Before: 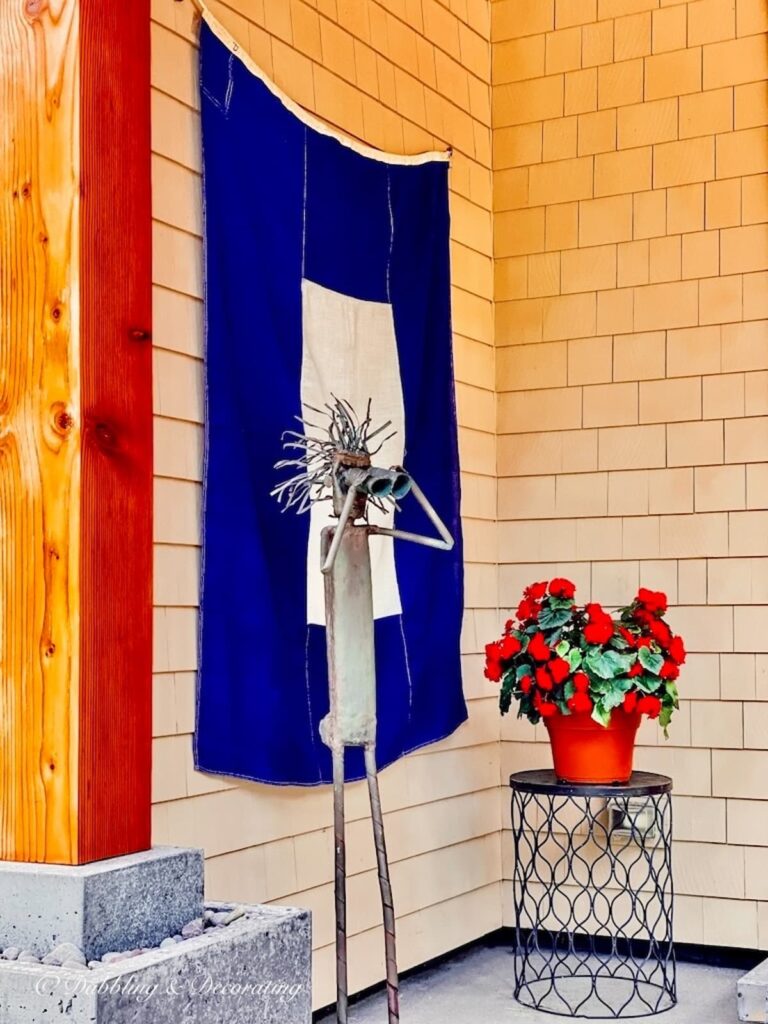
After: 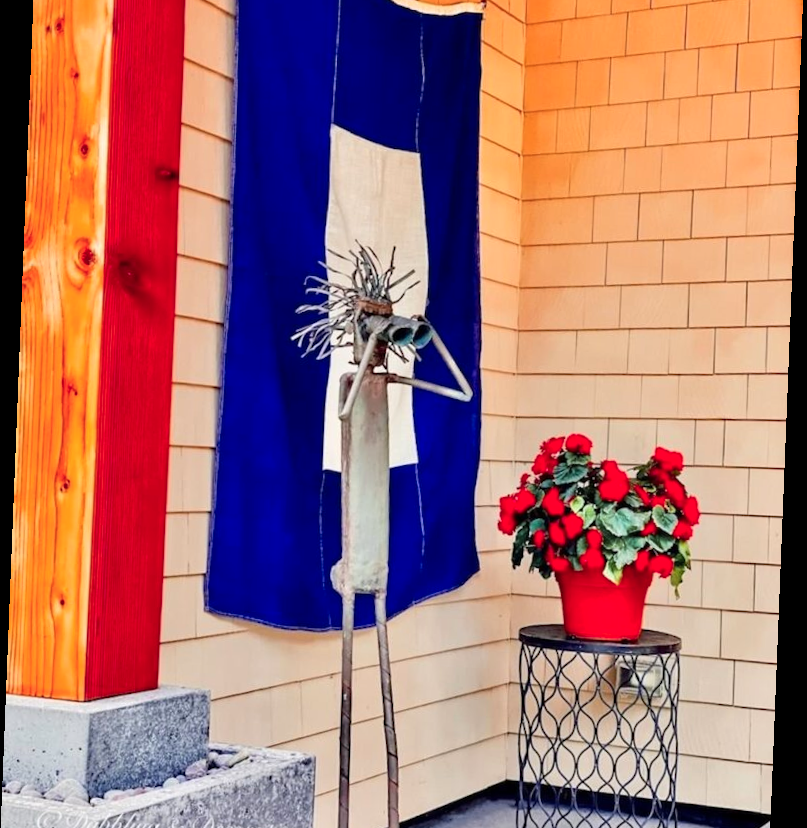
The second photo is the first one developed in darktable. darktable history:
crop and rotate: top 15.774%, bottom 5.506%
color zones: curves: ch1 [(0.309, 0.524) (0.41, 0.329) (0.508, 0.509)]; ch2 [(0.25, 0.457) (0.75, 0.5)]
rotate and perspective: rotation 2.27°, automatic cropping off
